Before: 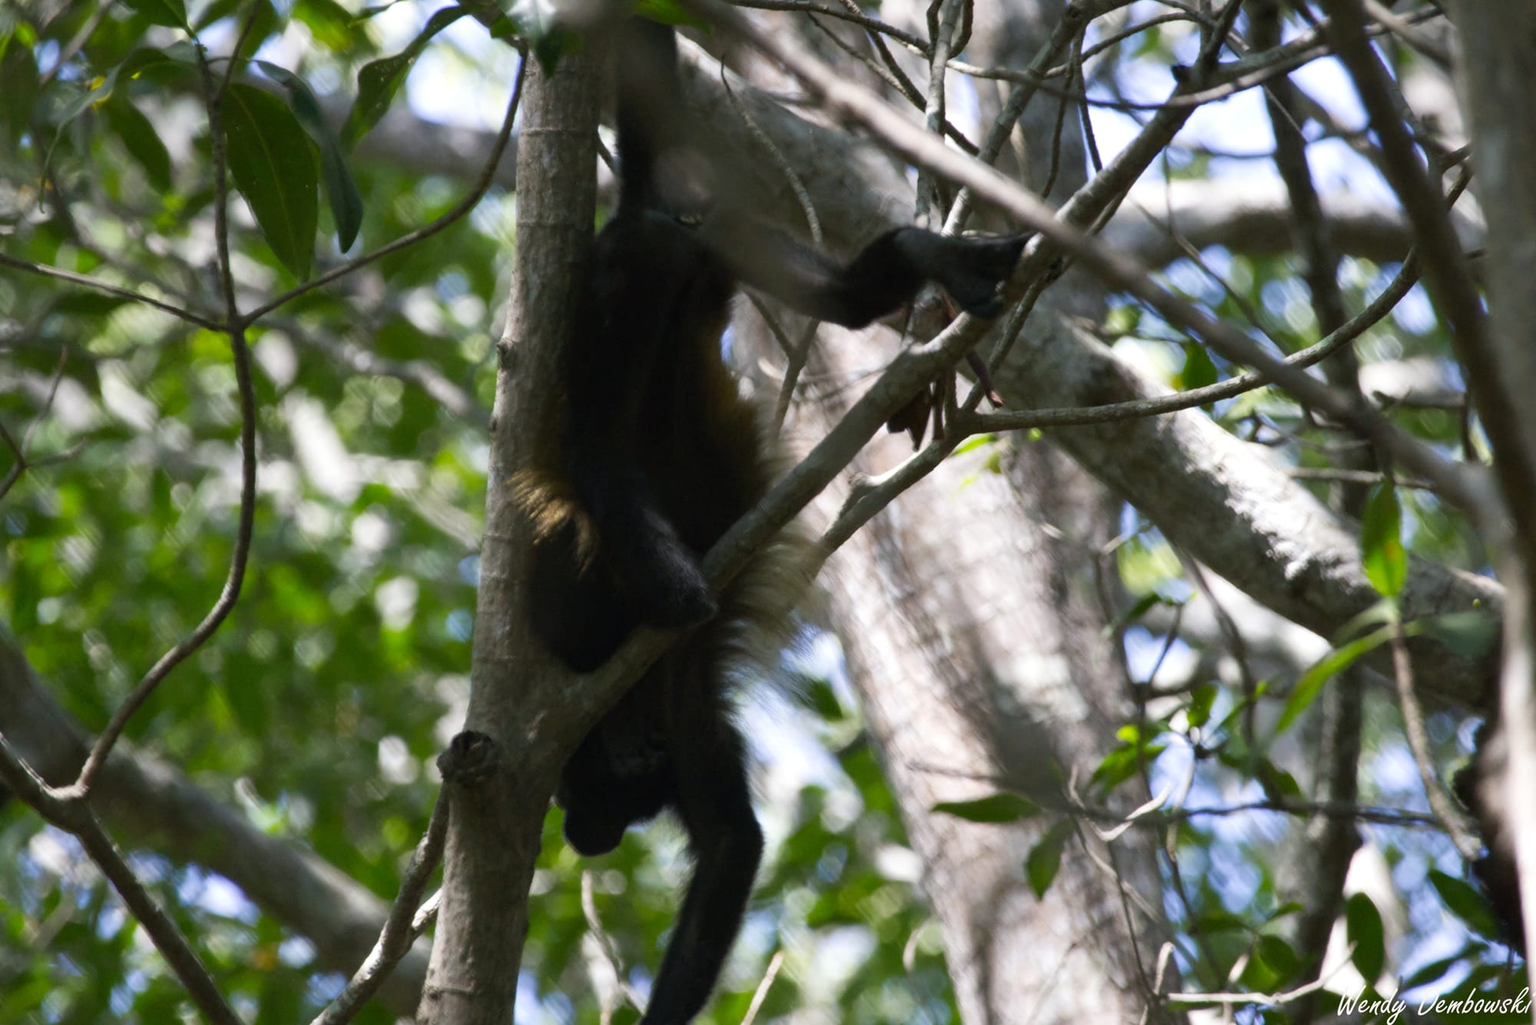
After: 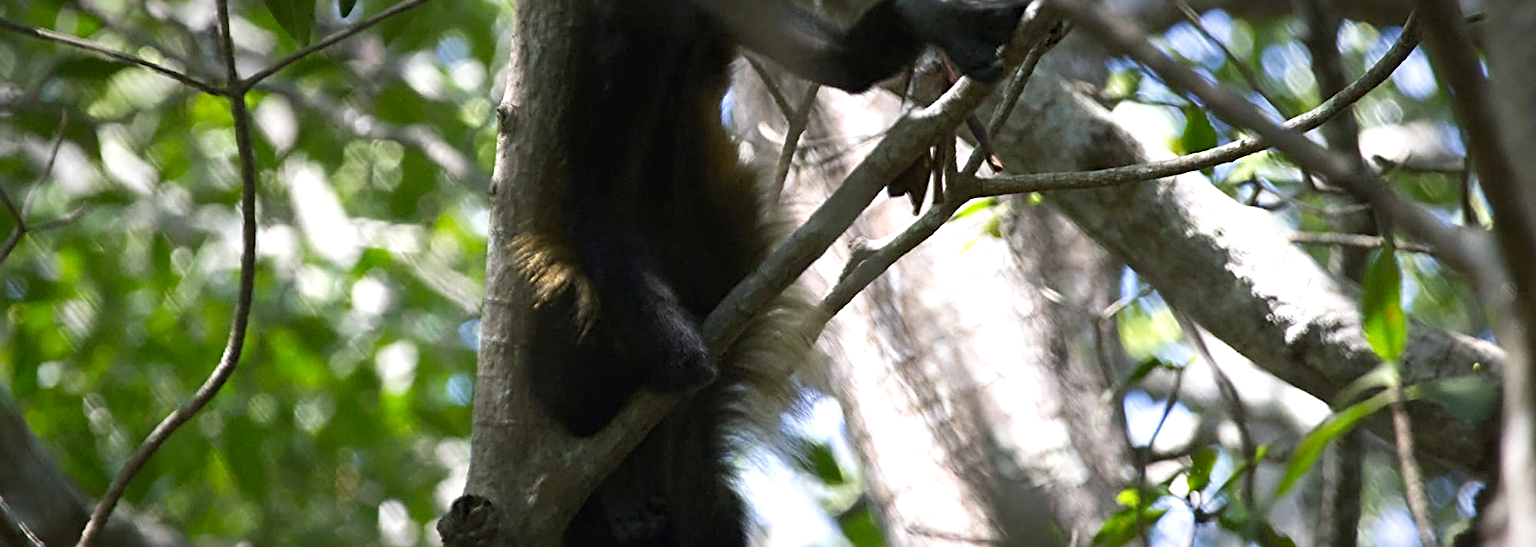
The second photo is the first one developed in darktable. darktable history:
sharpen: radius 3.025, amount 0.757
vignetting: fall-off start 80.87%, fall-off radius 61.59%, brightness -0.384, saturation 0.007, center (0, 0.007), automatic ratio true, width/height ratio 1.418
crop and rotate: top 23.043%, bottom 23.437%
exposure: black level correction 0.001, exposure 0.5 EV, compensate exposure bias true, compensate highlight preservation false
